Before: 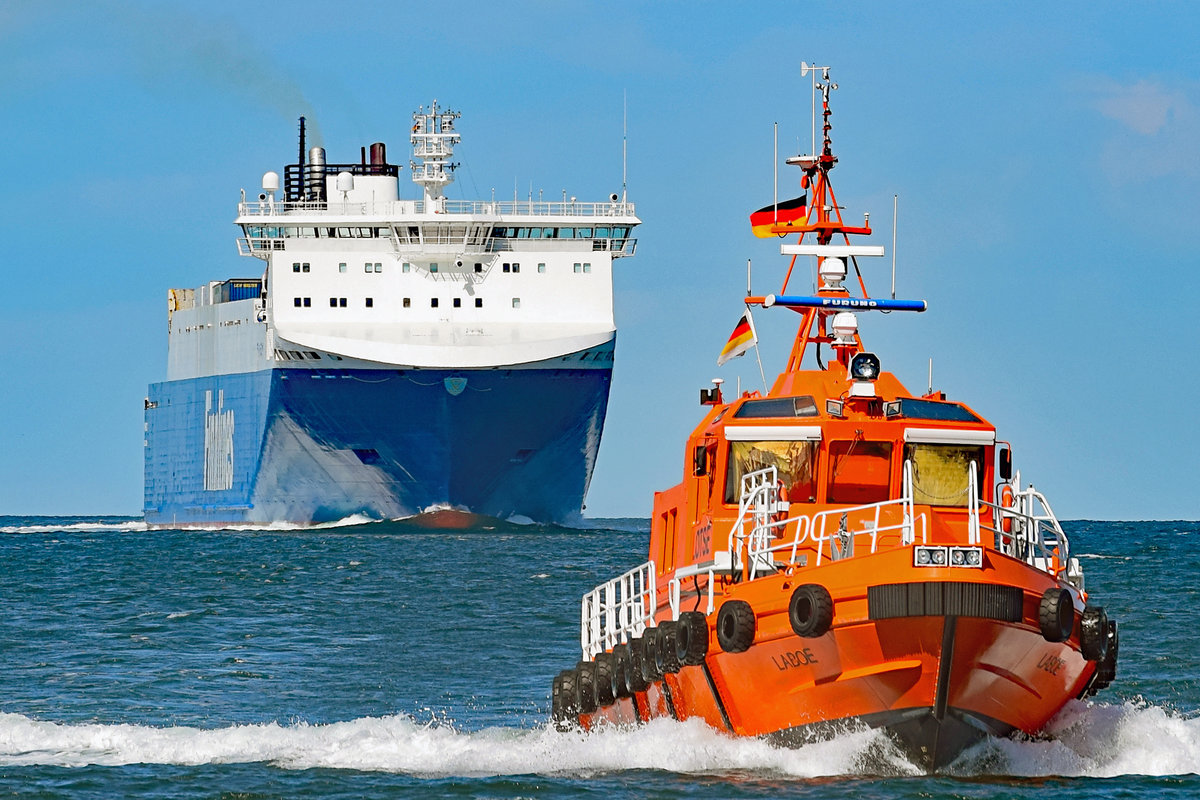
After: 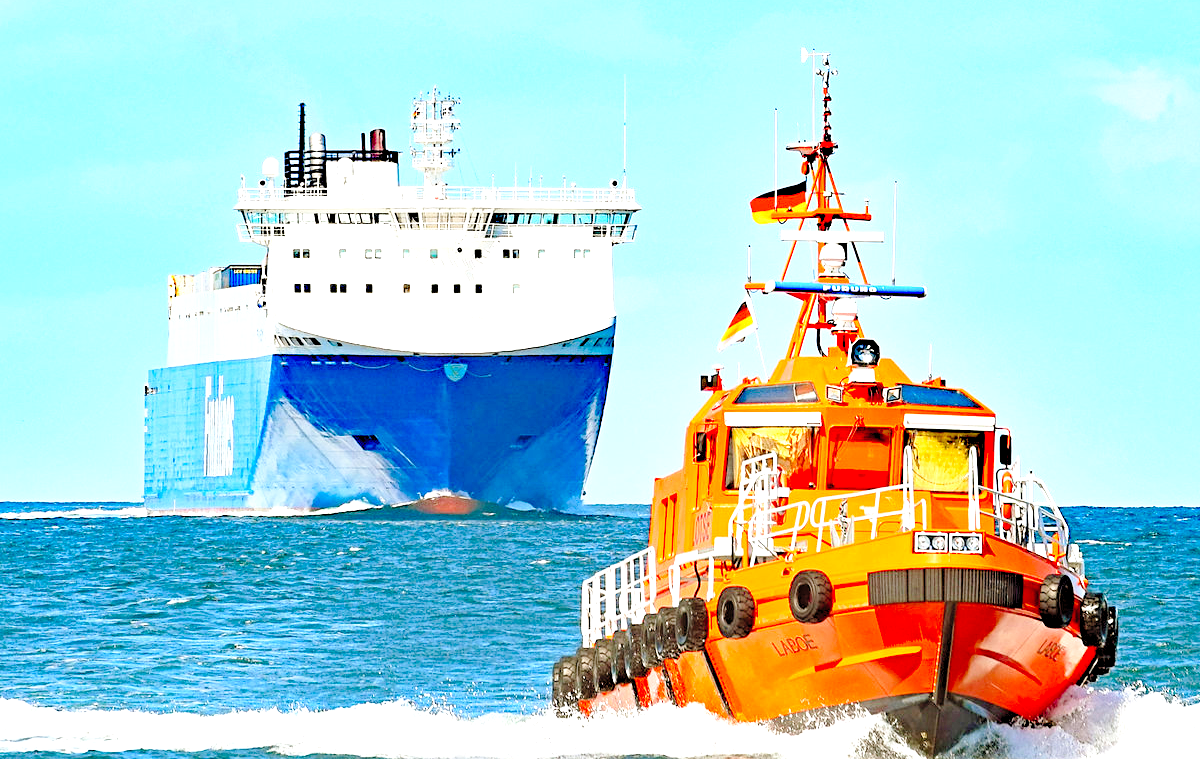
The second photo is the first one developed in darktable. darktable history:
crop and rotate: top 1.978%, bottom 3.105%
levels: levels [0.044, 0.416, 0.908]
base curve: curves: ch0 [(0, 0) (0.012, 0.01) (0.073, 0.168) (0.31, 0.711) (0.645, 0.957) (1, 1)], preserve colors none
exposure: exposure -0.157 EV, compensate highlight preservation false
